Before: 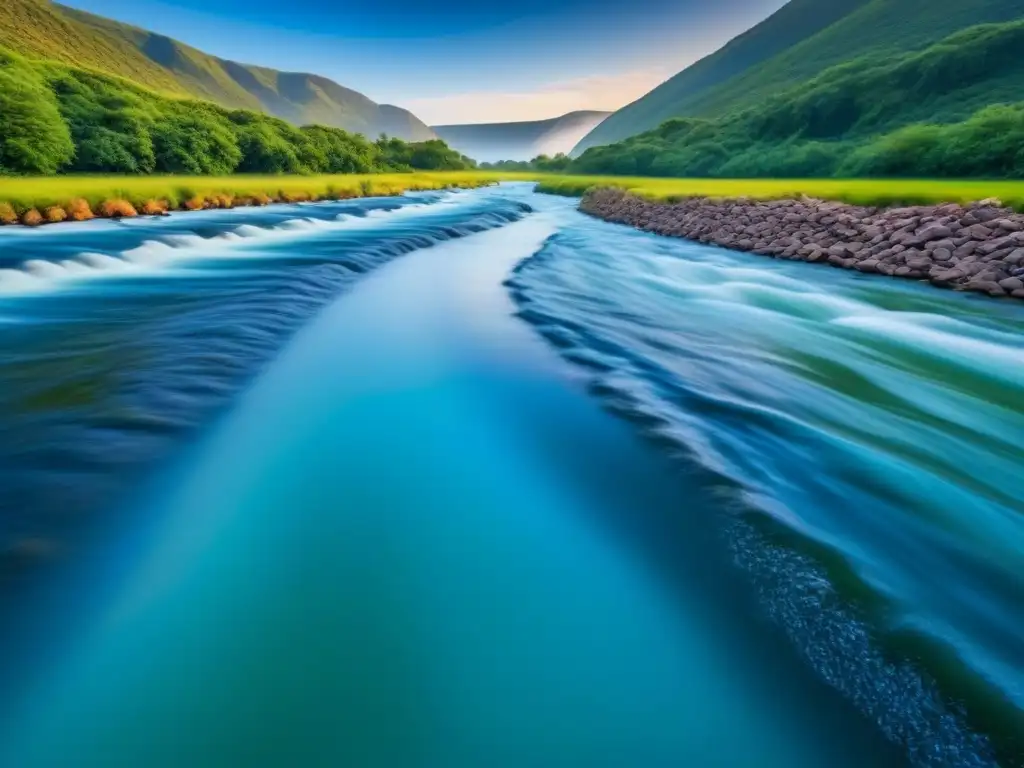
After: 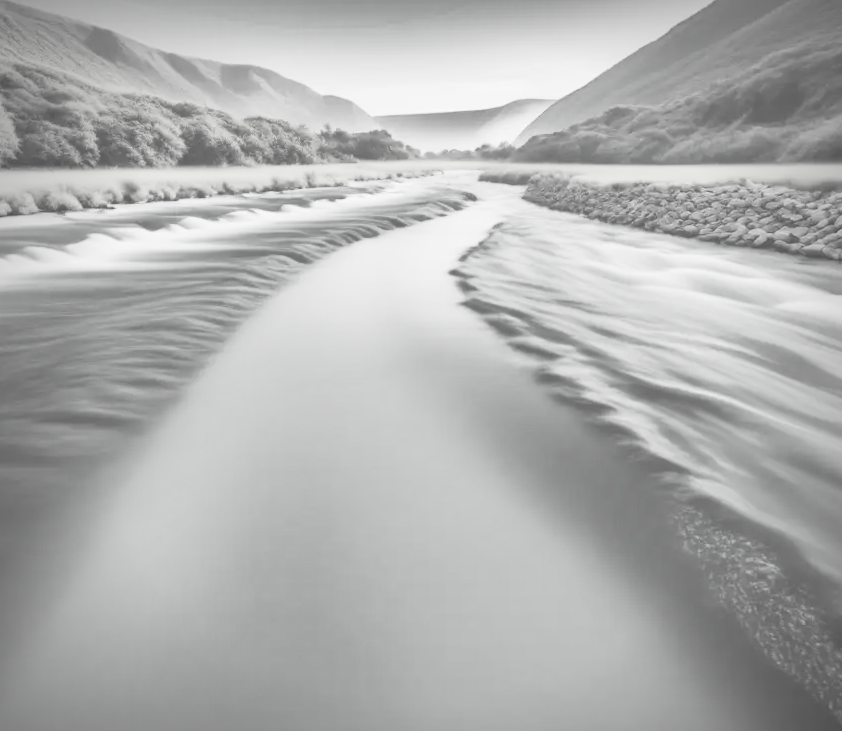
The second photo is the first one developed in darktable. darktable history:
base curve: curves: ch0 [(0, 0) (0, 0.001) (0.001, 0.001) (0.004, 0.002) (0.007, 0.004) (0.015, 0.013) (0.033, 0.045) (0.052, 0.096) (0.075, 0.17) (0.099, 0.241) (0.163, 0.42) (0.219, 0.55) (0.259, 0.616) (0.327, 0.722) (0.365, 0.765) (0.522, 0.873) (0.547, 0.881) (0.689, 0.919) (0.826, 0.952) (1, 1)], preserve colors none
crop and rotate: angle 0.702°, left 4.503%, top 0.734%, right 11.85%, bottom 2.502%
shadows and highlights: on, module defaults
color balance rgb: linear chroma grading › mid-tones 7.572%, perceptual saturation grading › global saturation 0.807%, perceptual brilliance grading › mid-tones 9.206%, perceptual brilliance grading › shadows 15.596%, global vibrance 39.328%
vignetting: on, module defaults
exposure: black level correction -0.042, exposure 0.061 EV, compensate highlight preservation false
contrast brightness saturation: saturation -0.994
